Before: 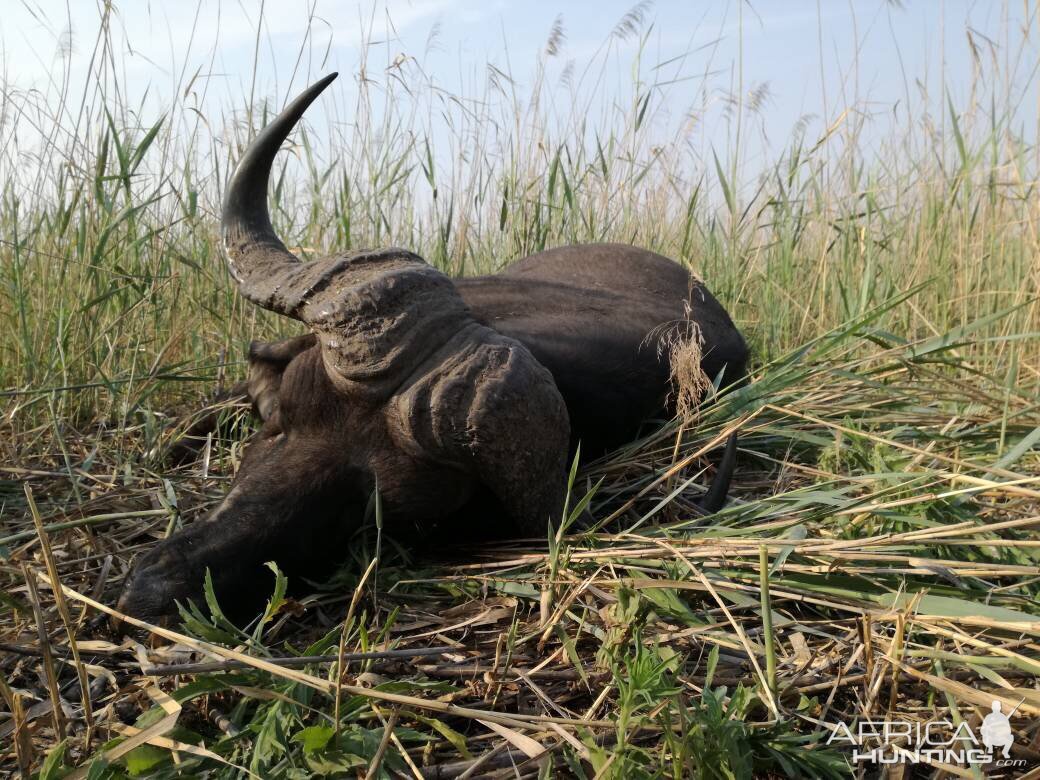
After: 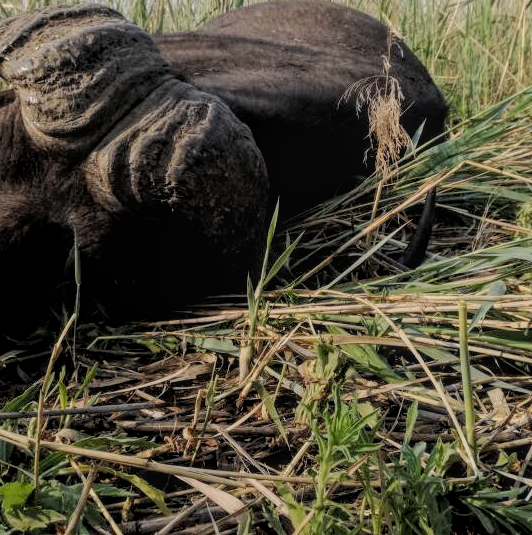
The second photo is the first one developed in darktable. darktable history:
filmic rgb: black relative exposure -4.82 EV, white relative exposure 4.04 EV, hardness 2.83, contrast in shadows safe
local contrast: highlights 76%, shadows 55%, detail 176%, midtone range 0.204
crop and rotate: left 28.984%, top 31.314%, right 19.848%
exposure: black level correction 0, exposure 0.198 EV, compensate highlight preservation false
